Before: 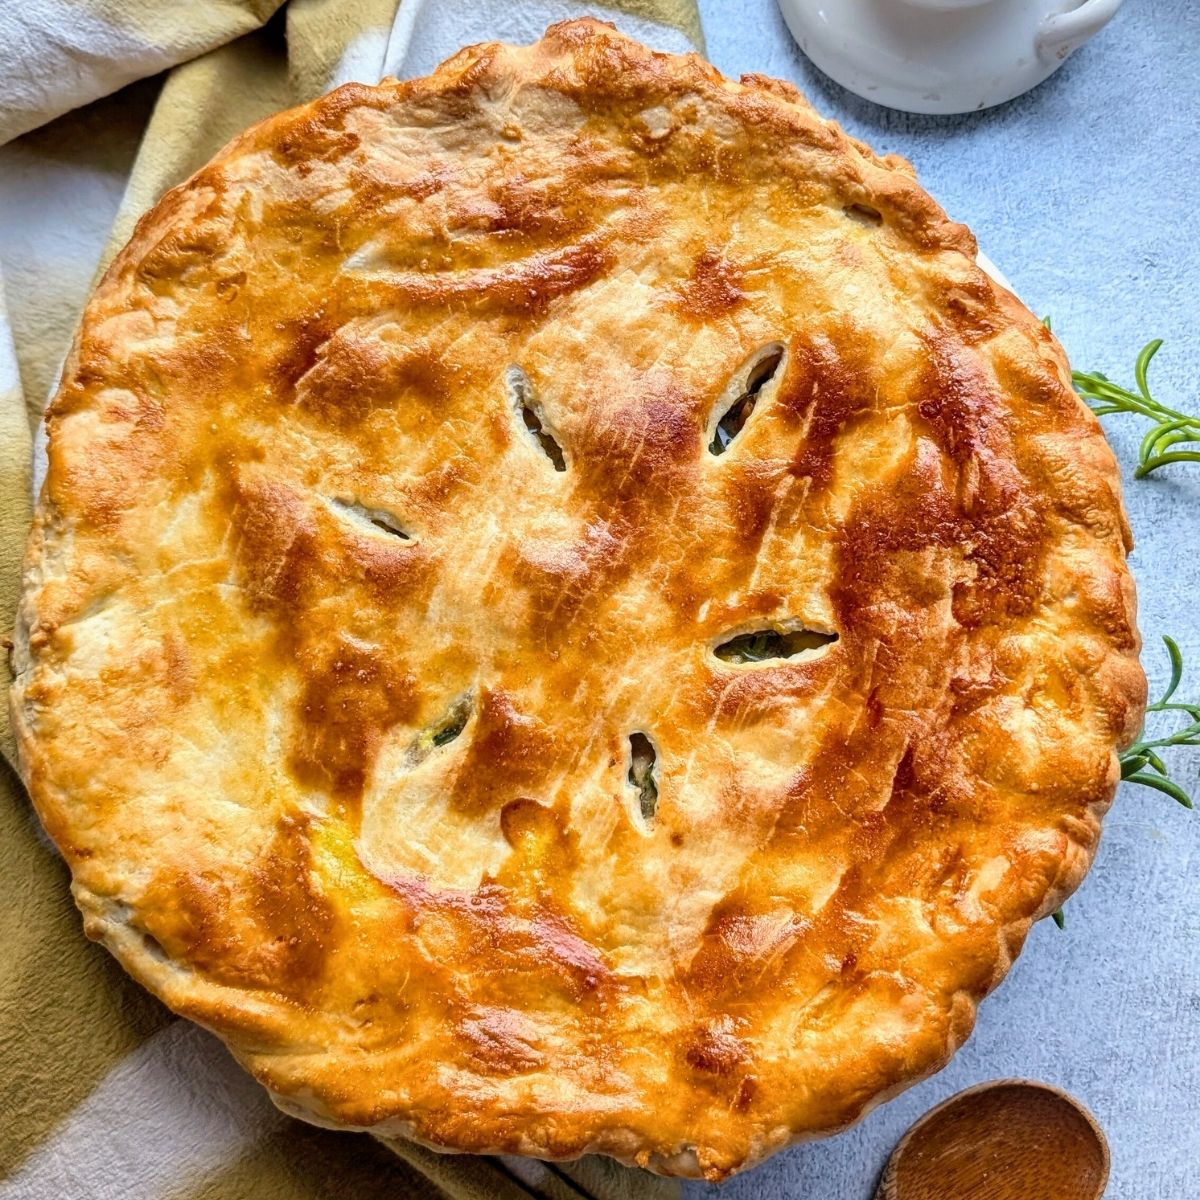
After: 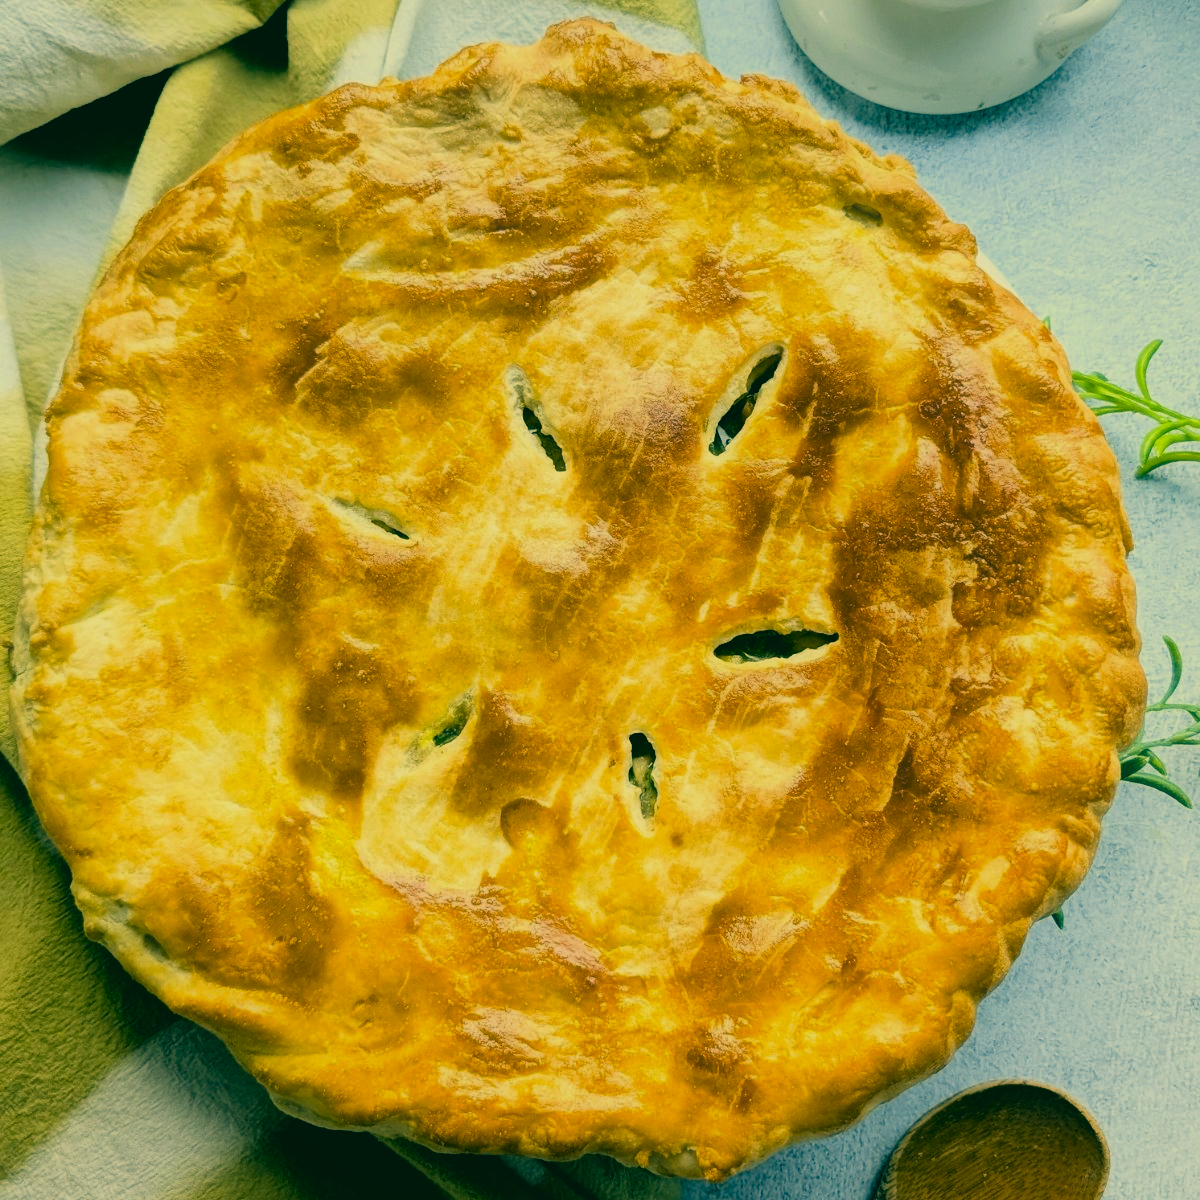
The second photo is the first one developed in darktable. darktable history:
contrast equalizer: octaves 7, y [[0.6 ×6], [0.55 ×6], [0 ×6], [0 ×6], [0 ×6]], mix -1
filmic rgb: black relative exposure -5 EV, hardness 2.88, contrast 1.3
color correction: highlights a* 1.83, highlights b* 34.02, shadows a* -36.68, shadows b* -5.48
local contrast: mode bilateral grid, contrast 20, coarseness 50, detail 120%, midtone range 0.2
